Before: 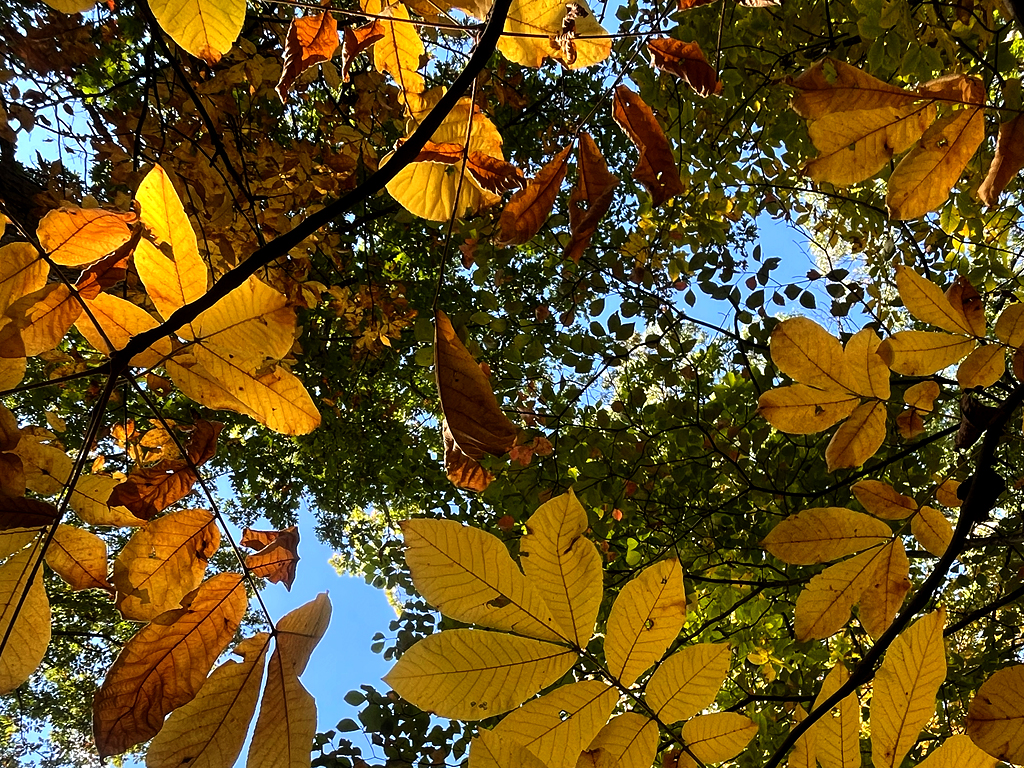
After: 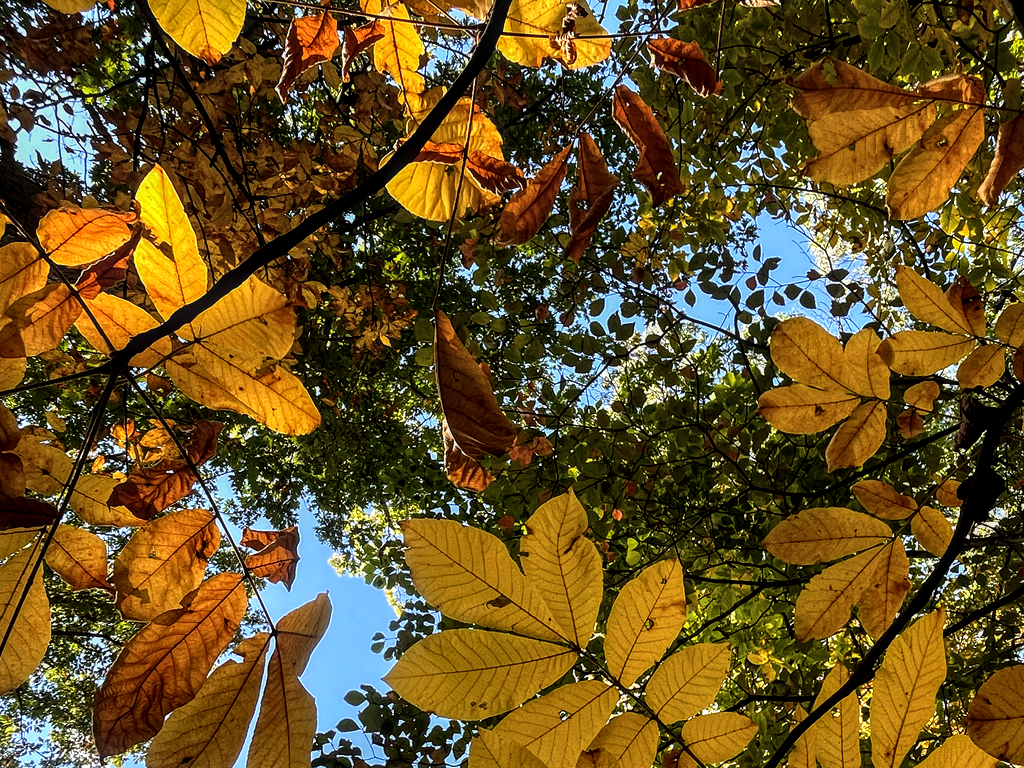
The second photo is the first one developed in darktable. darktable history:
local contrast: highlights 61%, detail 143%, midtone range 0.426
